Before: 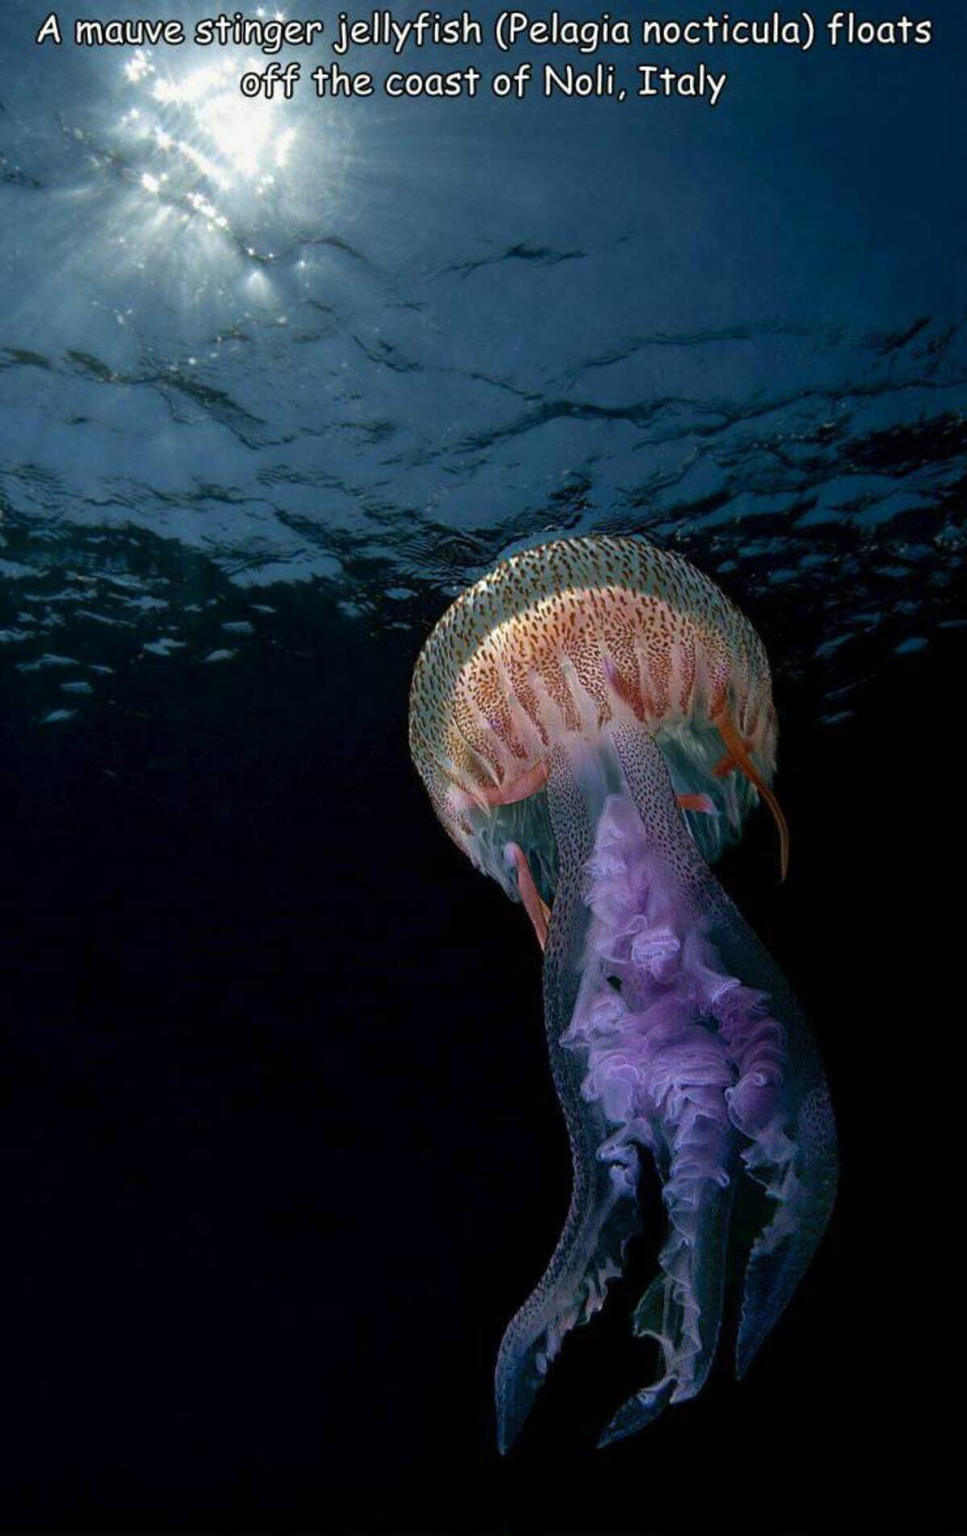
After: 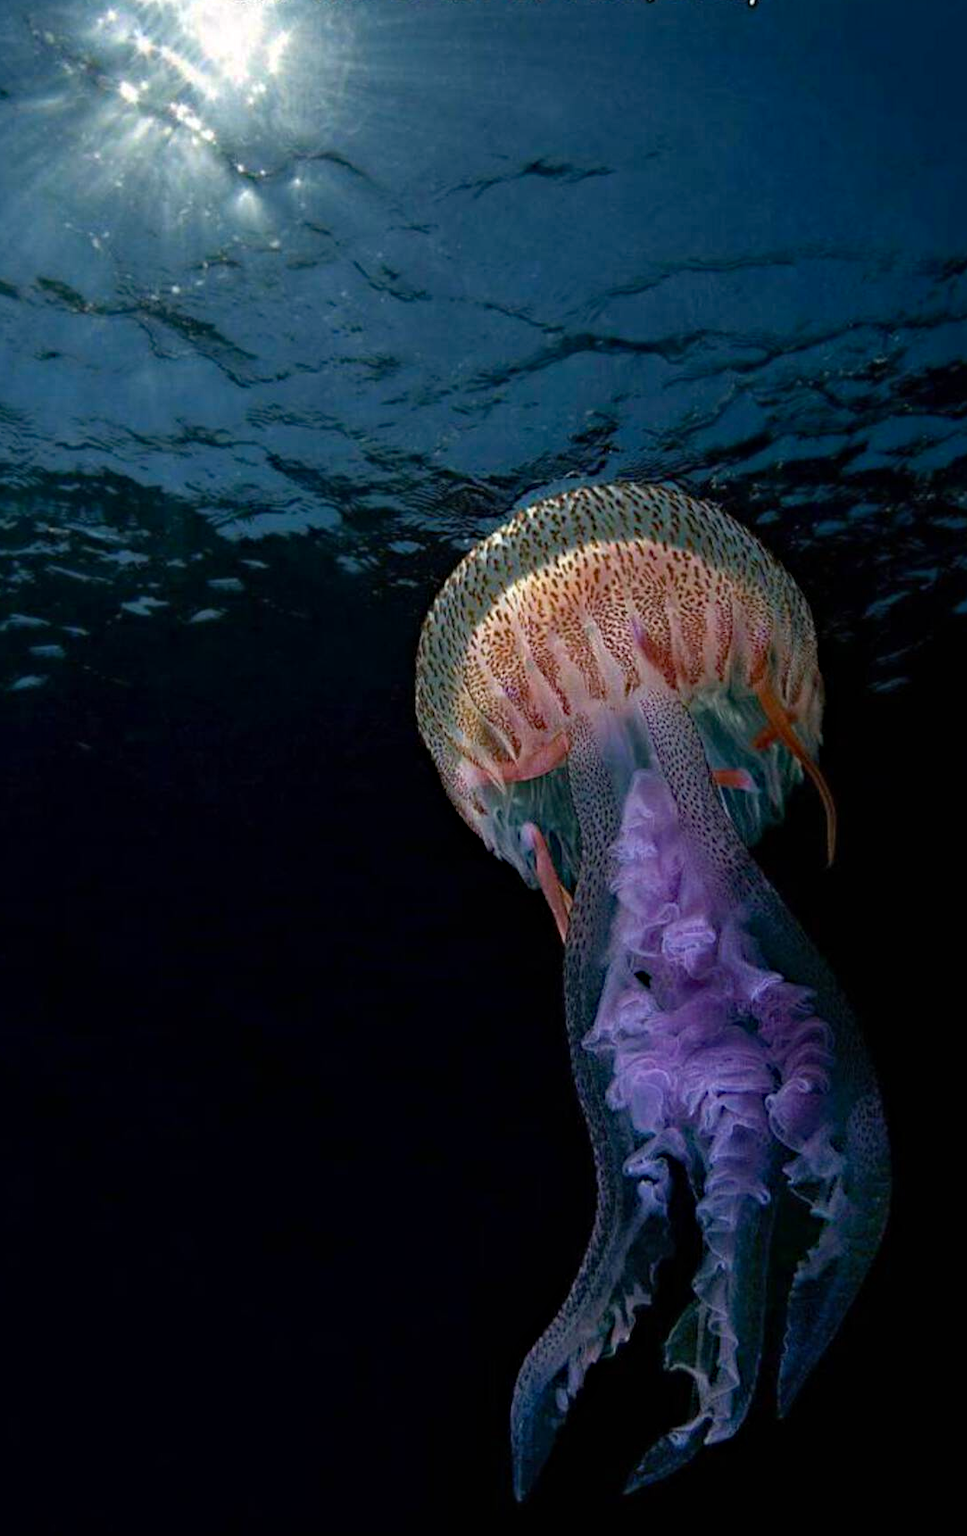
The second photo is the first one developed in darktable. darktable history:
crop: left 3.516%, top 6.505%, right 6.072%, bottom 3.244%
haze removal: strength 0.302, distance 0.248, compatibility mode true, adaptive false
